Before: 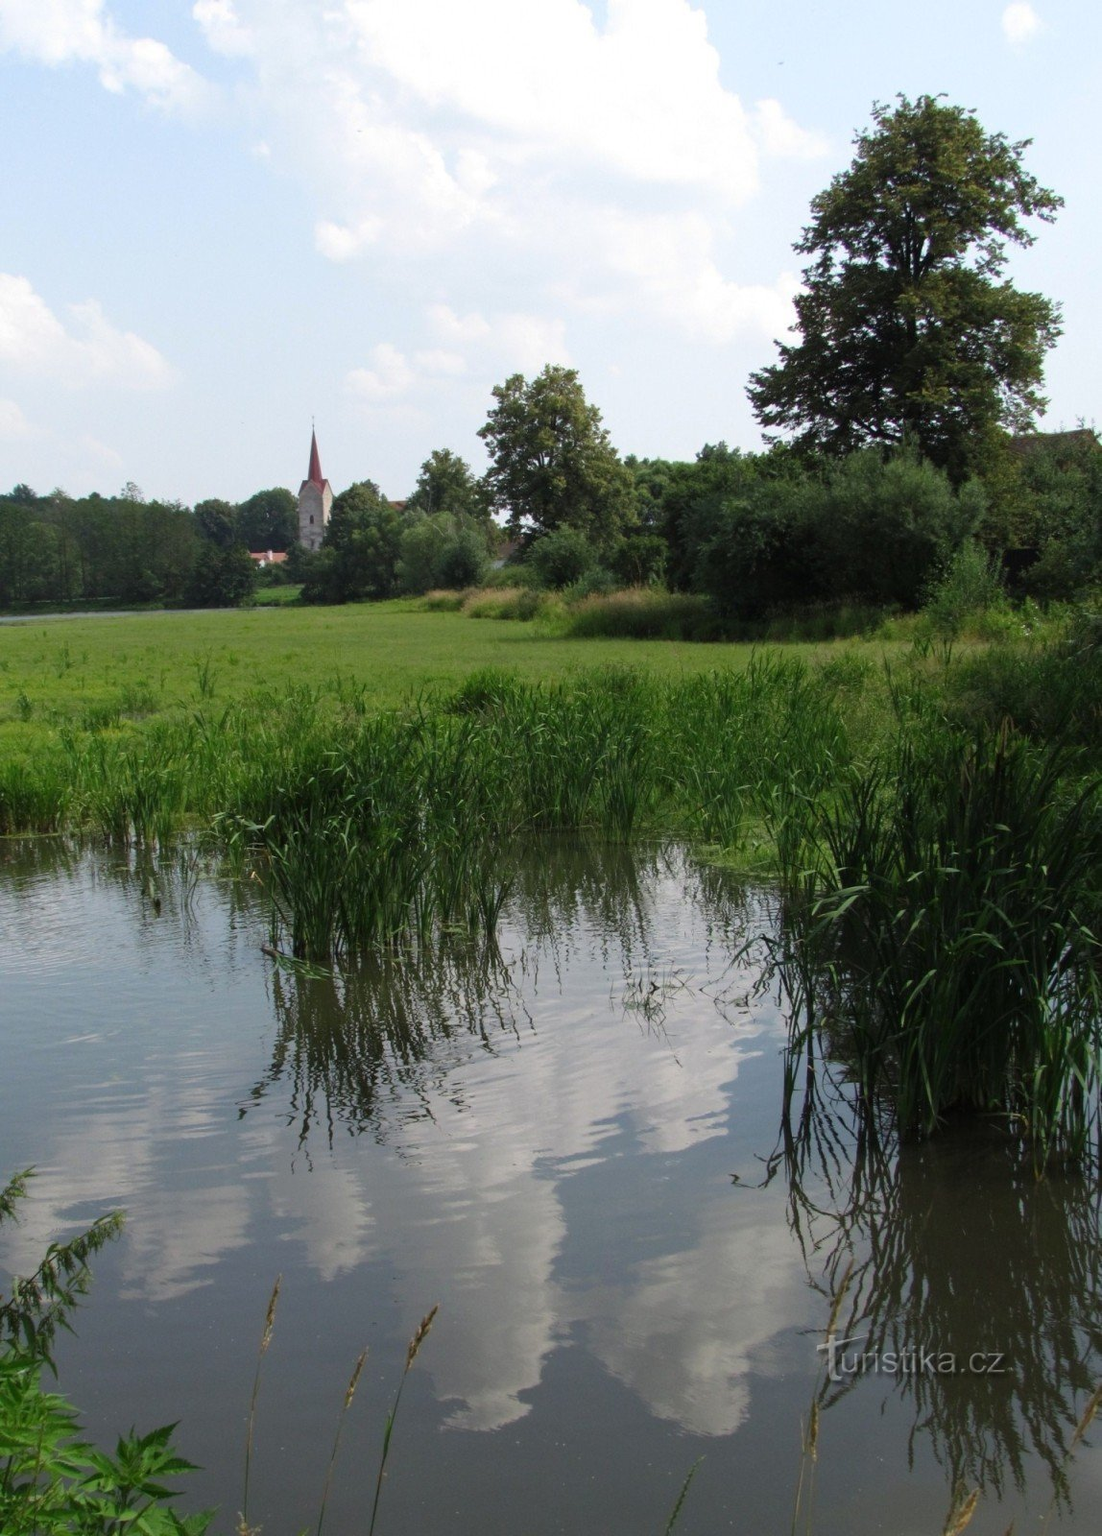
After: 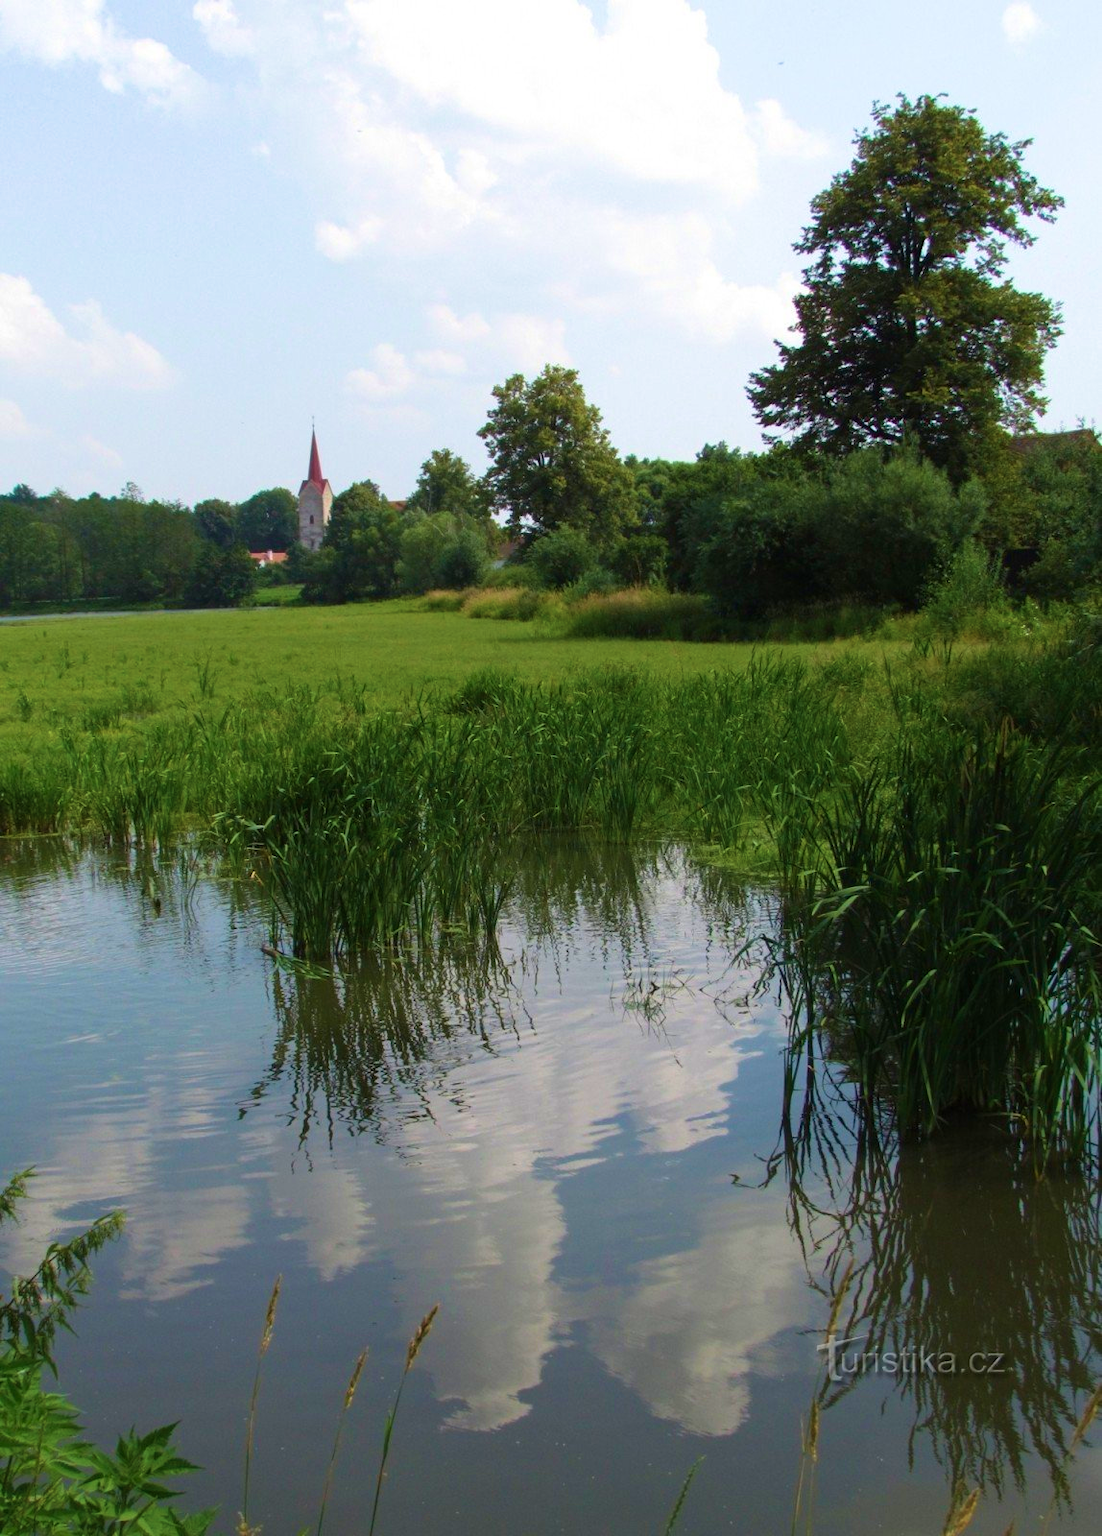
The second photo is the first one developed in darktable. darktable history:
velvia: strength 66.95%, mid-tones bias 0.973
